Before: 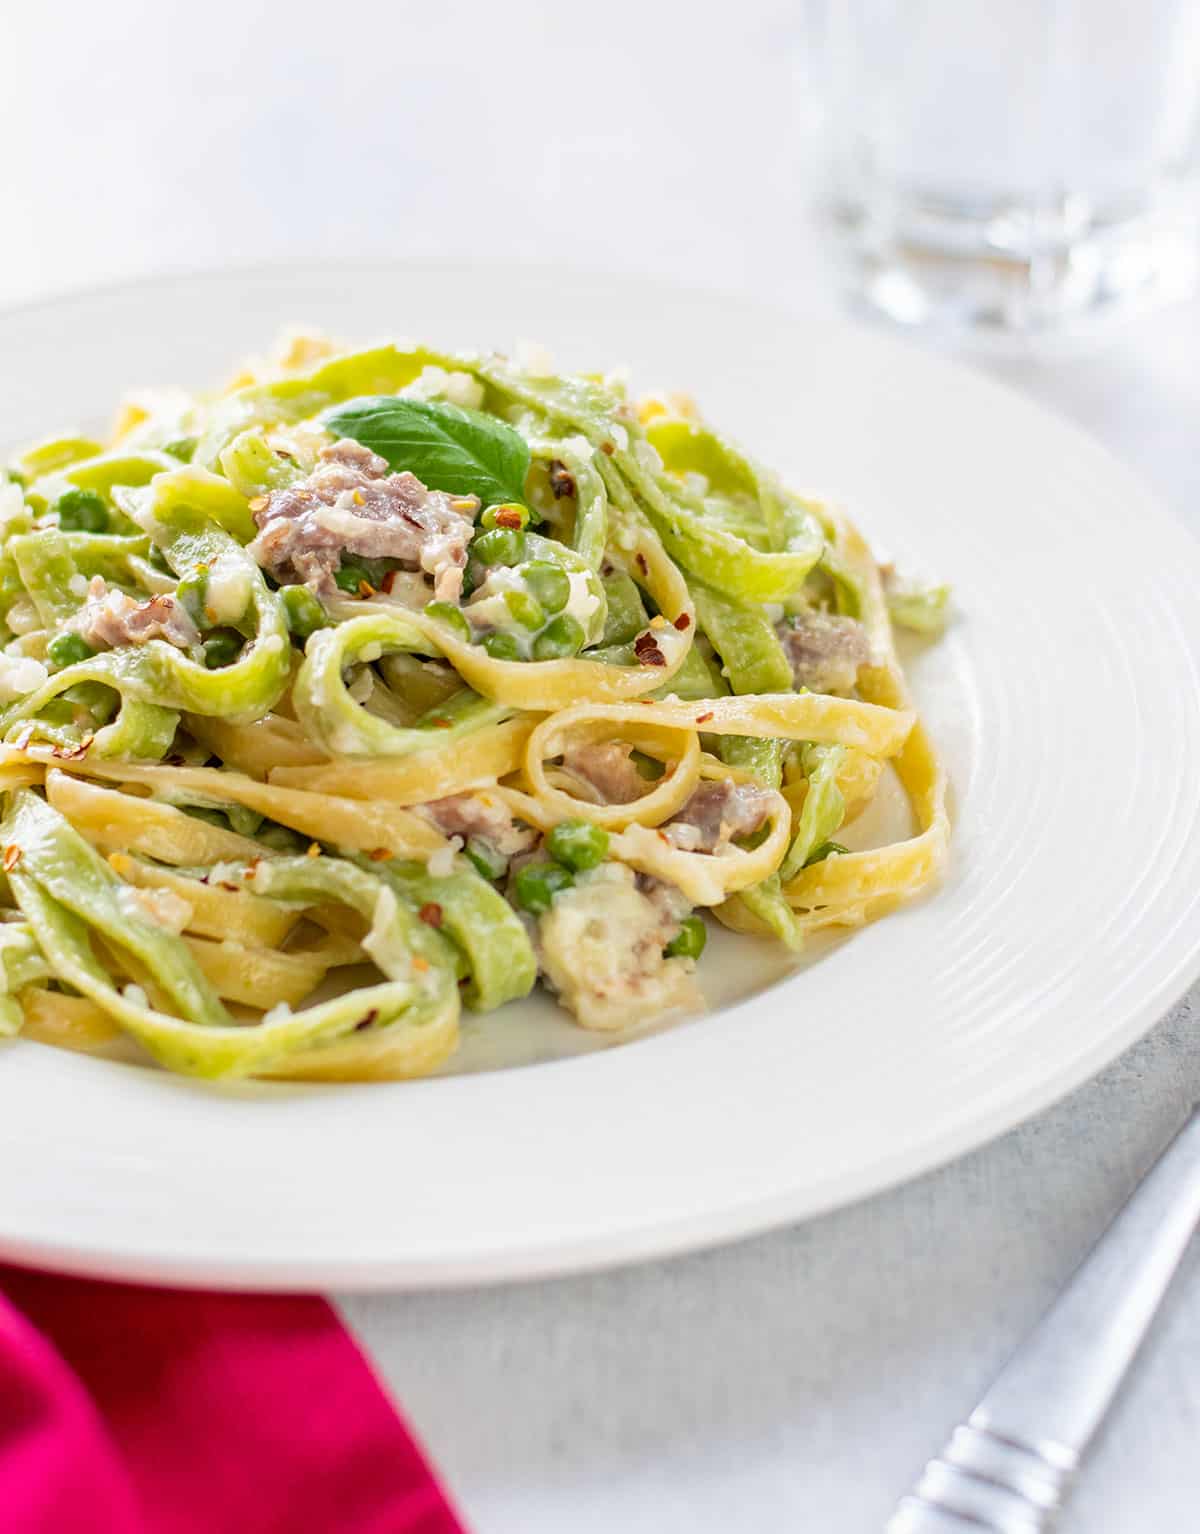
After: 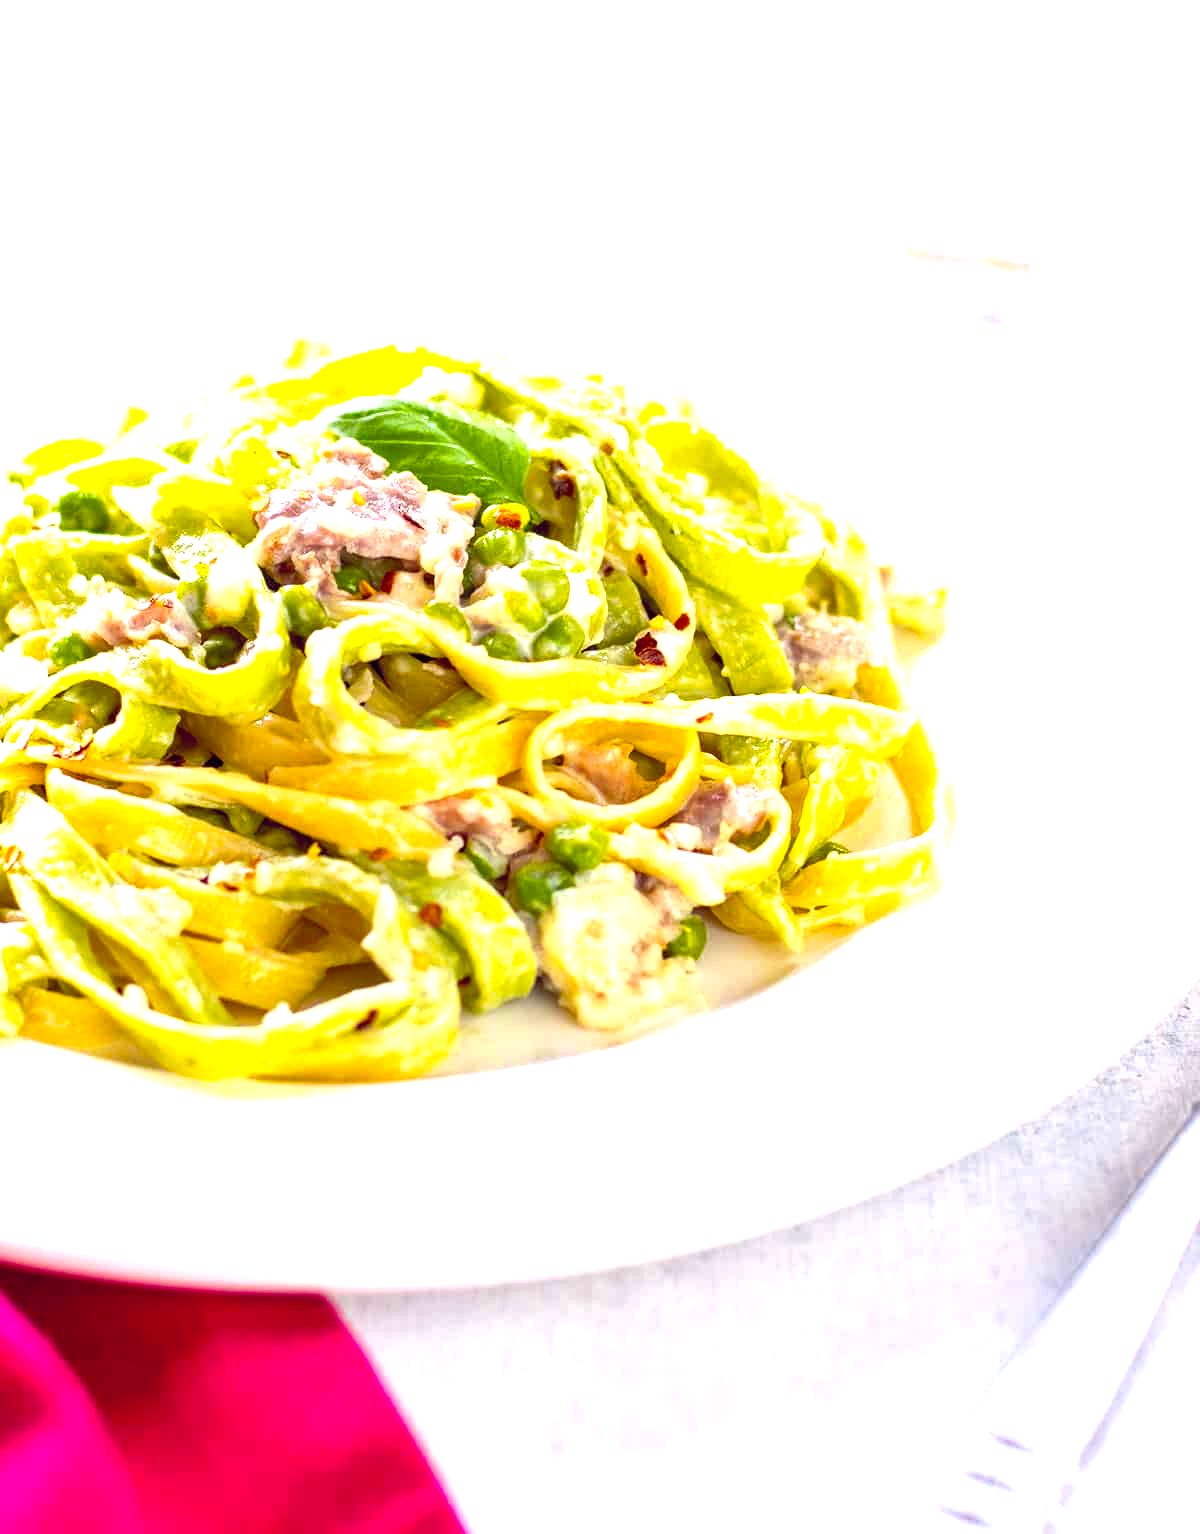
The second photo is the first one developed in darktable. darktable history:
color balance rgb: shadows lift › chroma 6.43%, shadows lift › hue 305.74°, highlights gain › chroma 2.43%, highlights gain › hue 35.74°, global offset › chroma 0.28%, global offset › hue 320.29°, linear chroma grading › global chroma 5.5%, perceptual saturation grading › global saturation 30%, contrast 5.15%
shadows and highlights: shadows 4.1, highlights -17.6, soften with gaussian
exposure: exposure 1 EV, compensate highlight preservation false
white balance: red 0.925, blue 1.046
